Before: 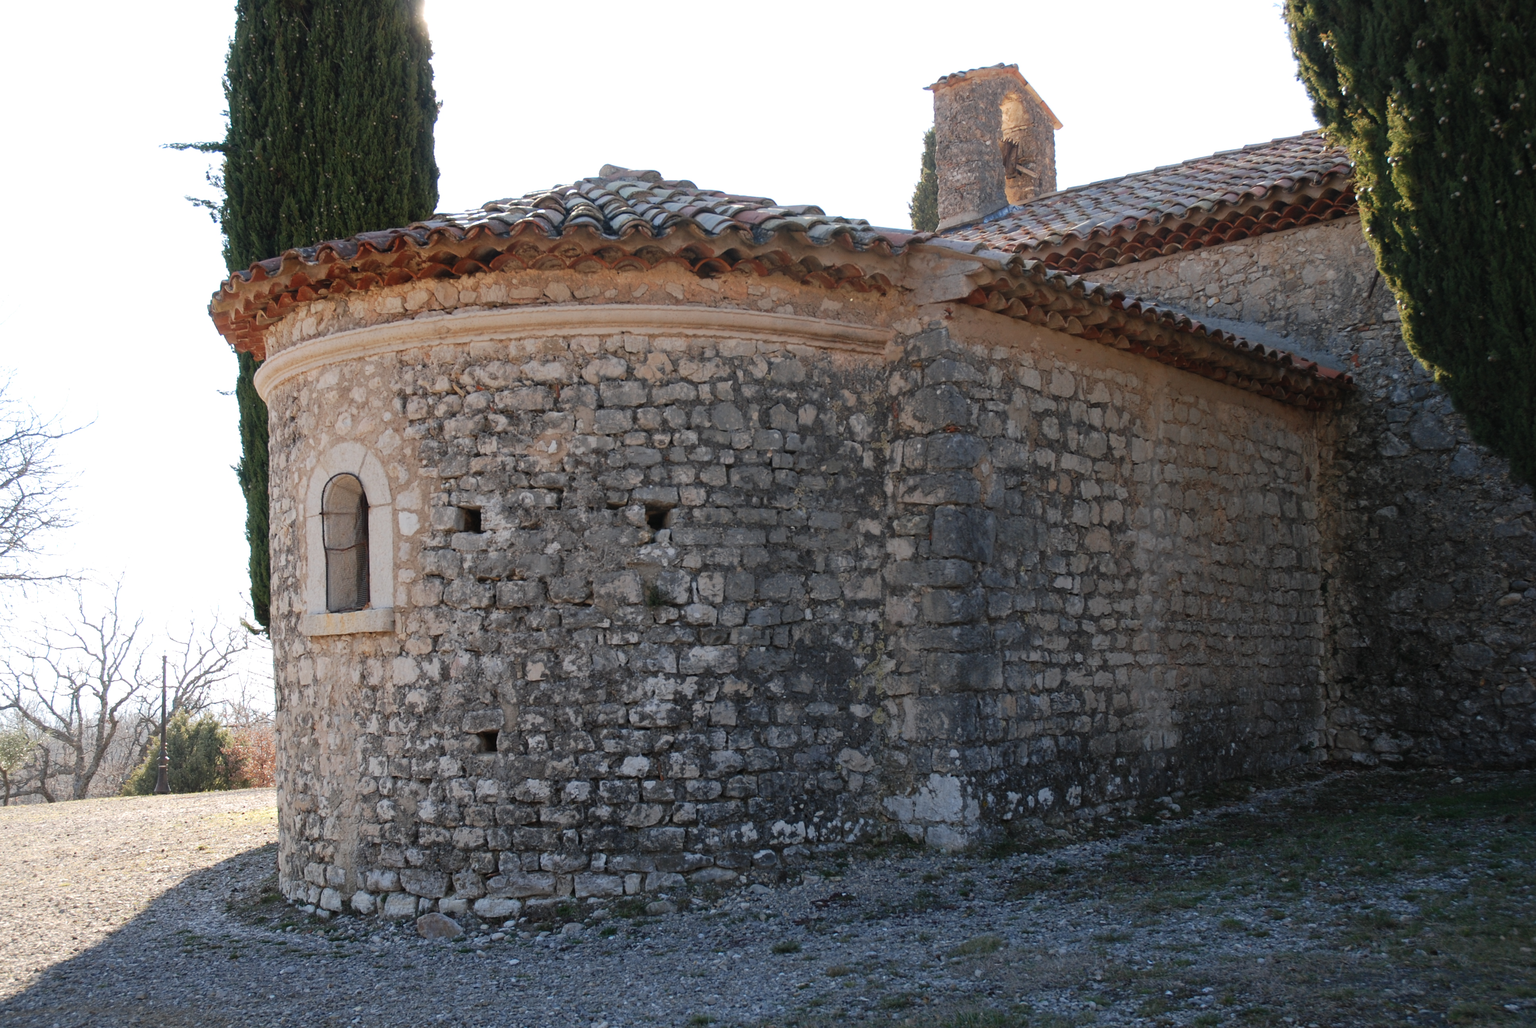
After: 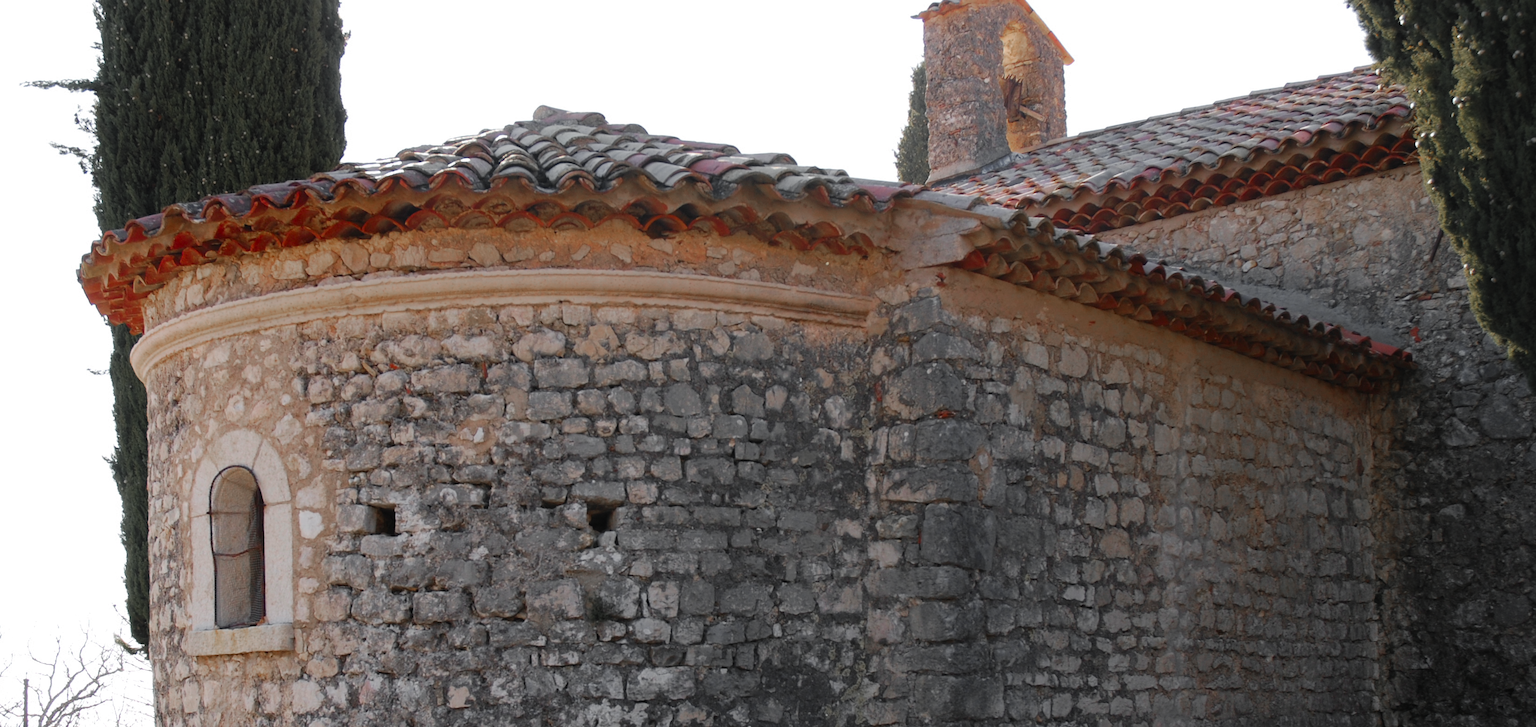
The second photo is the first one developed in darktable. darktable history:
color zones: curves: ch0 [(0, 0.48) (0.209, 0.398) (0.305, 0.332) (0.429, 0.493) (0.571, 0.5) (0.714, 0.5) (0.857, 0.5) (1, 0.48)]; ch1 [(0, 0.736) (0.143, 0.625) (0.225, 0.371) (0.429, 0.256) (0.571, 0.241) (0.714, 0.213) (0.857, 0.48) (1, 0.736)]; ch2 [(0, 0.448) (0.143, 0.498) (0.286, 0.5) (0.429, 0.5) (0.571, 0.5) (0.714, 0.5) (0.857, 0.5) (1, 0.448)], mix 31.94%
crop and rotate: left 9.322%, top 7.249%, right 4.938%, bottom 32.14%
